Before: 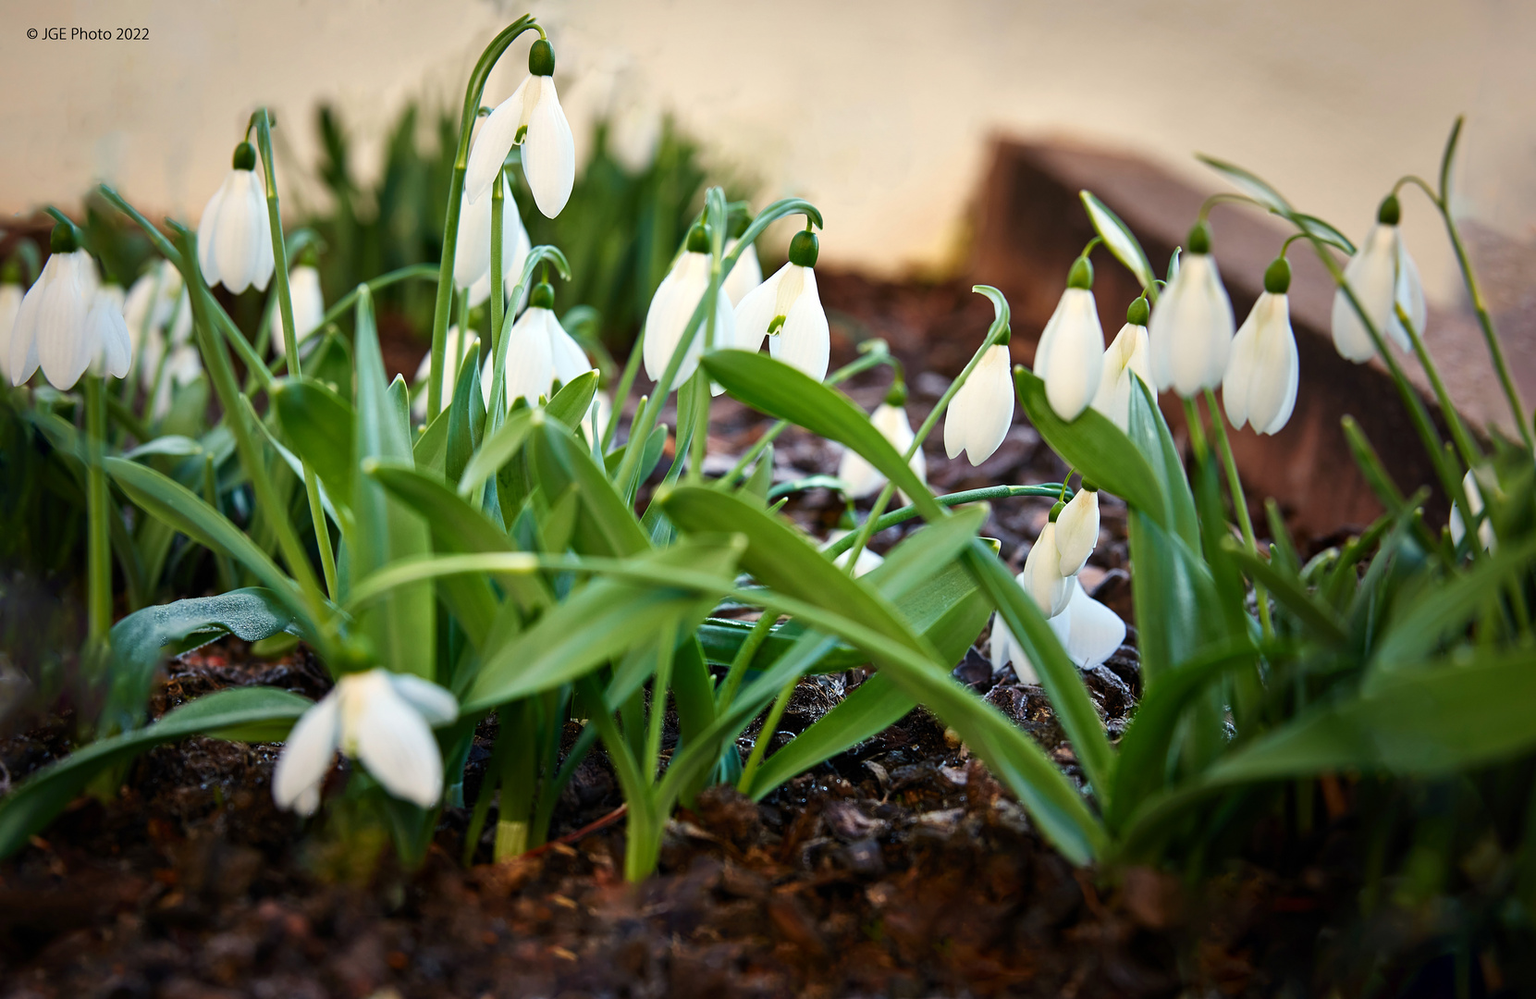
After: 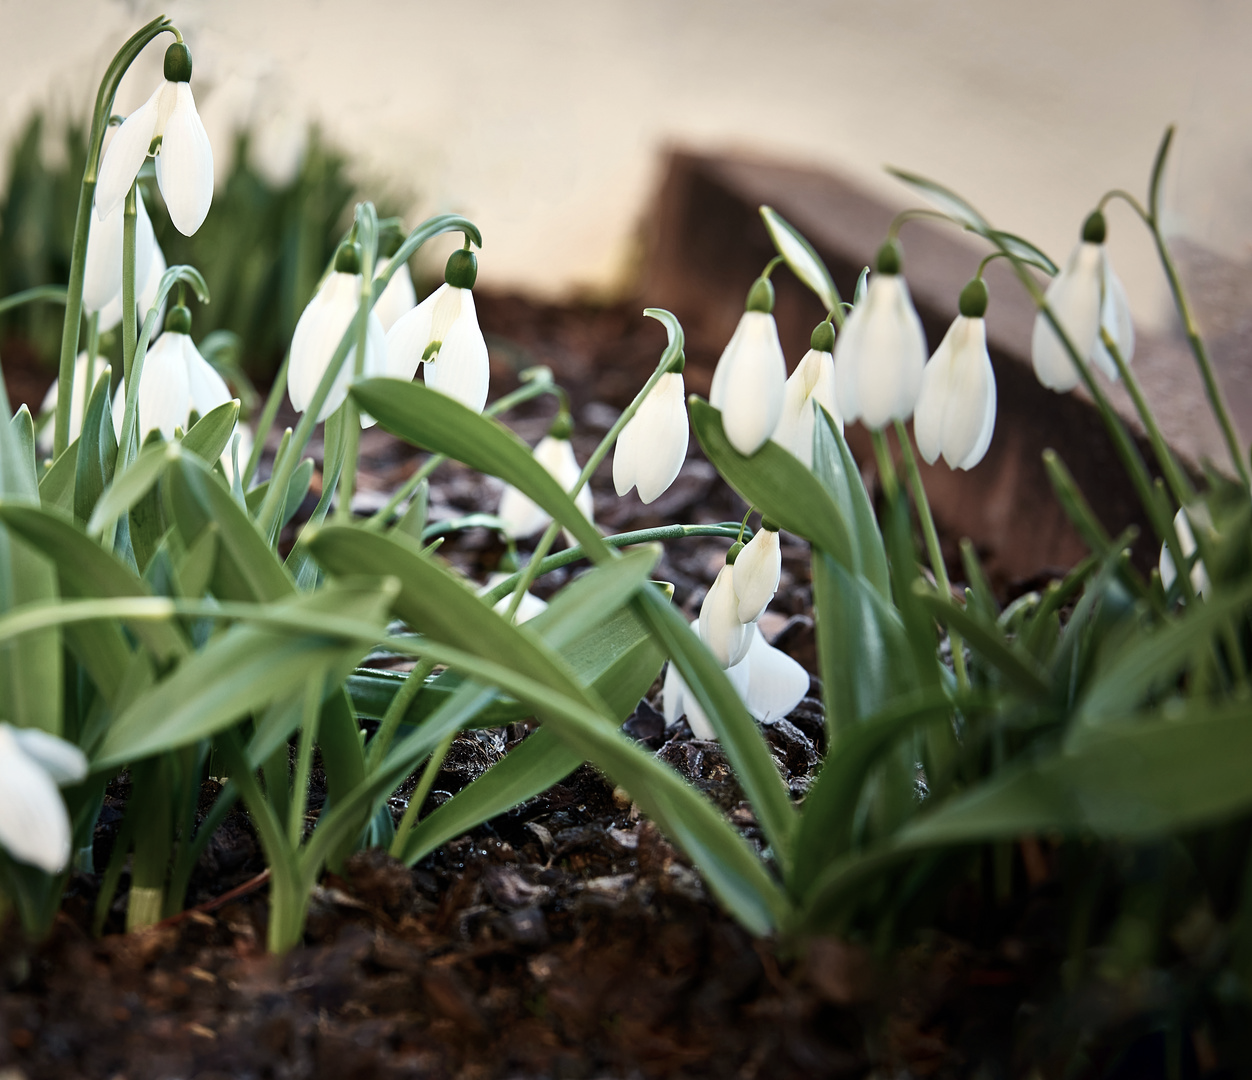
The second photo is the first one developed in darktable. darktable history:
contrast brightness saturation: contrast 0.1, saturation -0.36
color correction: highlights a* -0.182, highlights b* -0.124
crop and rotate: left 24.6%
